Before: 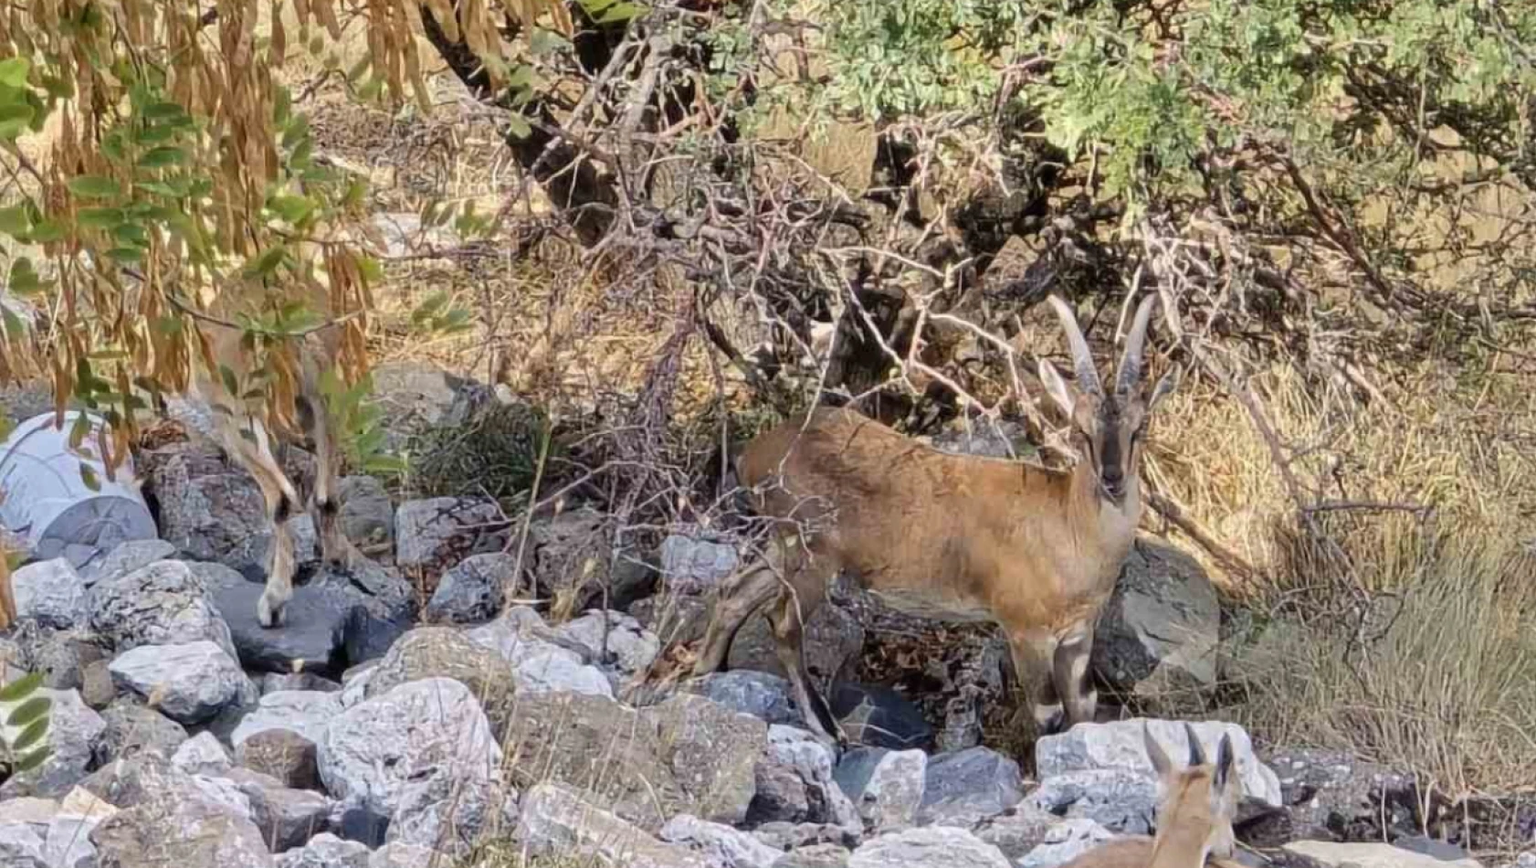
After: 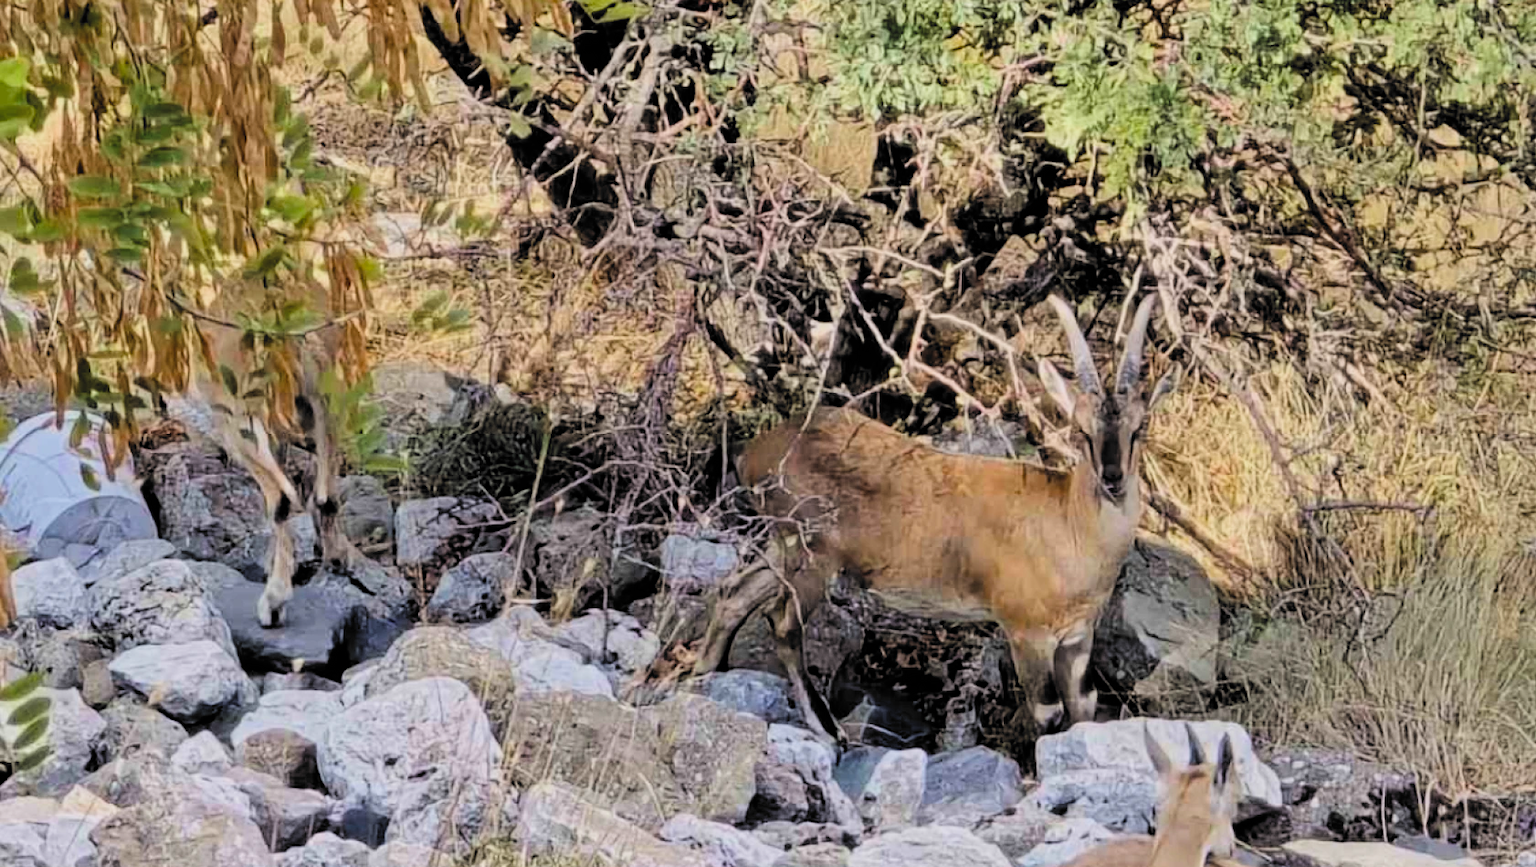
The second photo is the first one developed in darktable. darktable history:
color balance rgb: perceptual saturation grading › global saturation 19.979%
filmic rgb: black relative exposure -5.14 EV, white relative exposure 3.95 EV, hardness 2.88, contrast 1.298, highlights saturation mix -31.3%, color science v6 (2022), iterations of high-quality reconstruction 0
